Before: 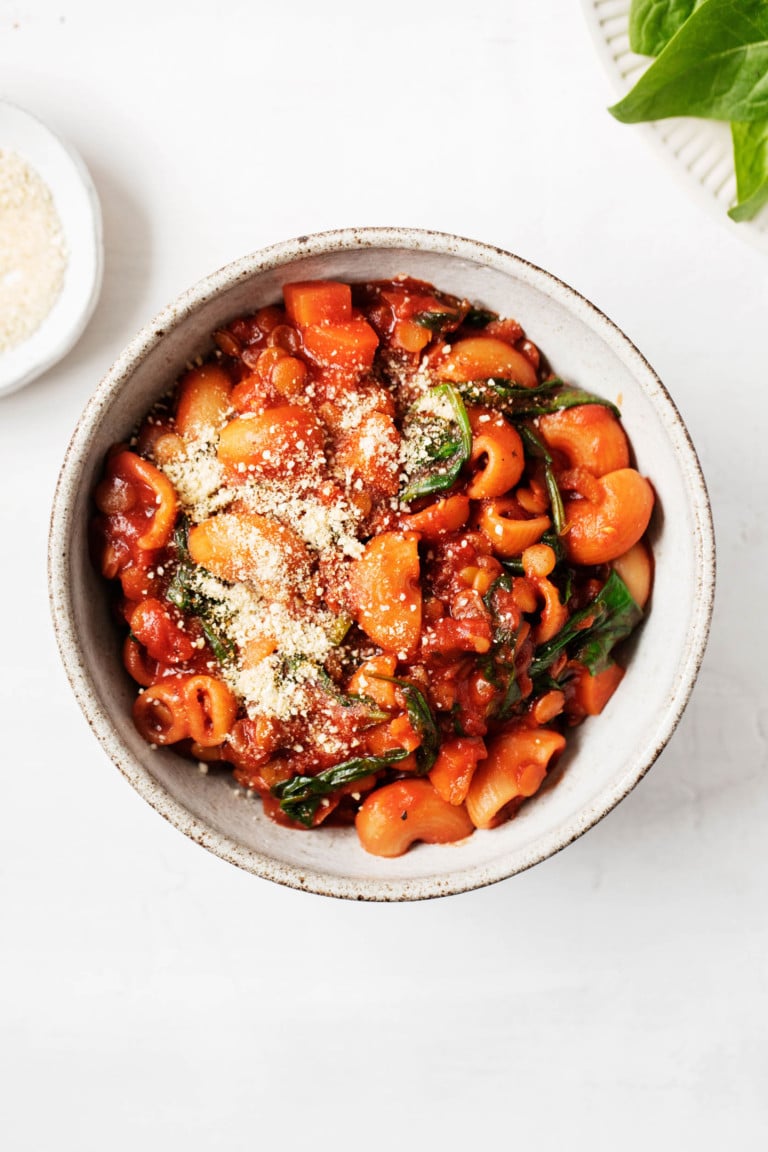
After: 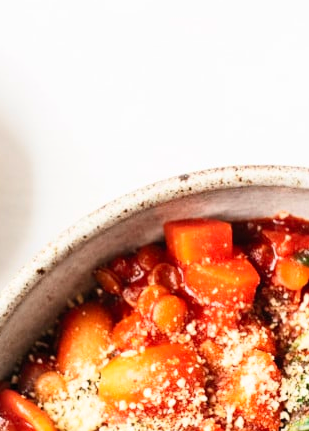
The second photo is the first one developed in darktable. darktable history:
crop: left 15.538%, top 5.421%, right 44.202%, bottom 57.082%
contrast brightness saturation: contrast 0.205, brightness 0.168, saturation 0.224
